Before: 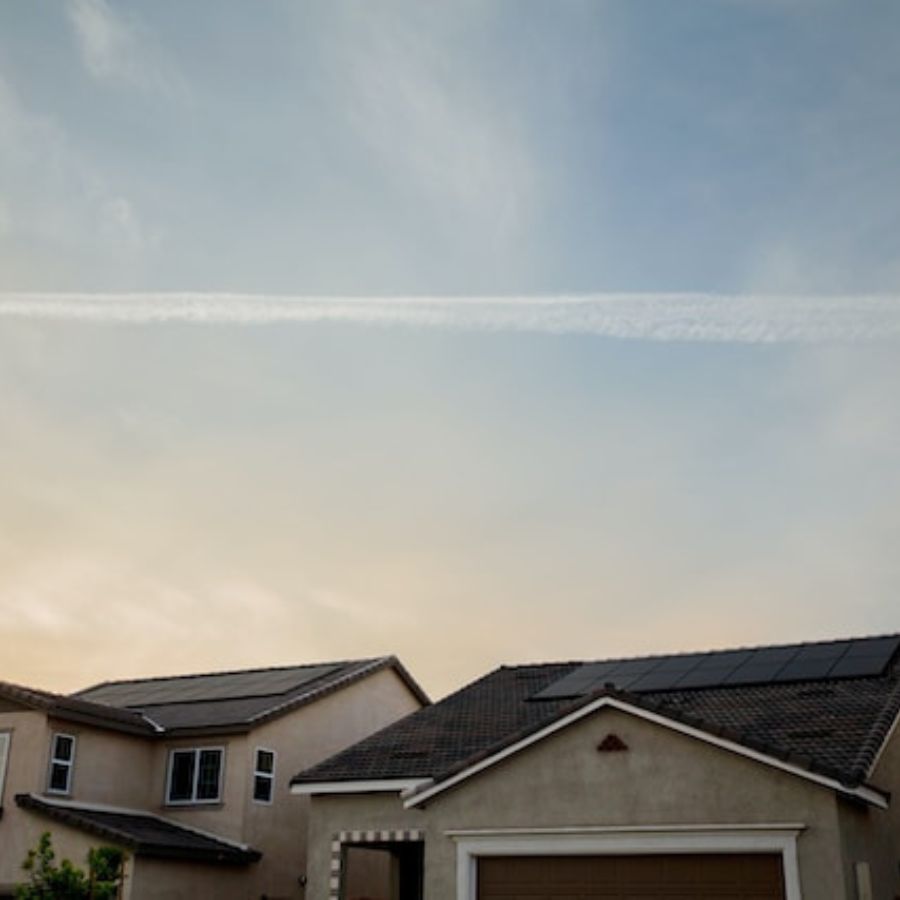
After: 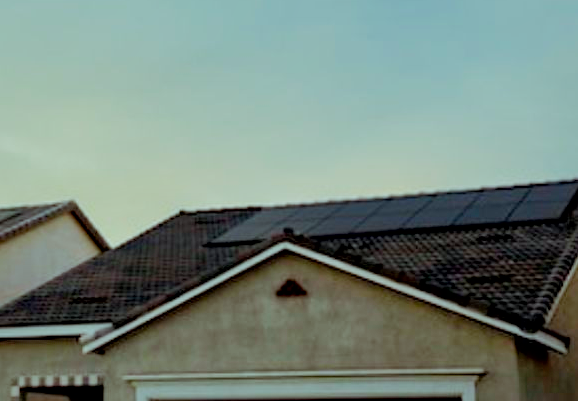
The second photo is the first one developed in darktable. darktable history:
crop and rotate: left 35.713%, top 50.575%, bottom 4.815%
filmic rgb: black relative exposure -7.65 EV, white relative exposure 4.56 EV, hardness 3.61
local contrast: mode bilateral grid, contrast 26, coarseness 60, detail 151%, midtone range 0.2
color balance rgb: highlights gain › chroma 4.038%, highlights gain › hue 201.76°, perceptual saturation grading › global saturation 34.674%, perceptual saturation grading › highlights -29.817%, perceptual saturation grading › shadows 35.065%, global vibrance 14.706%
haze removal: strength 0.101, compatibility mode true, adaptive false
exposure: black level correction 0, exposure 0.498 EV, compensate highlight preservation false
shadows and highlights: on, module defaults
